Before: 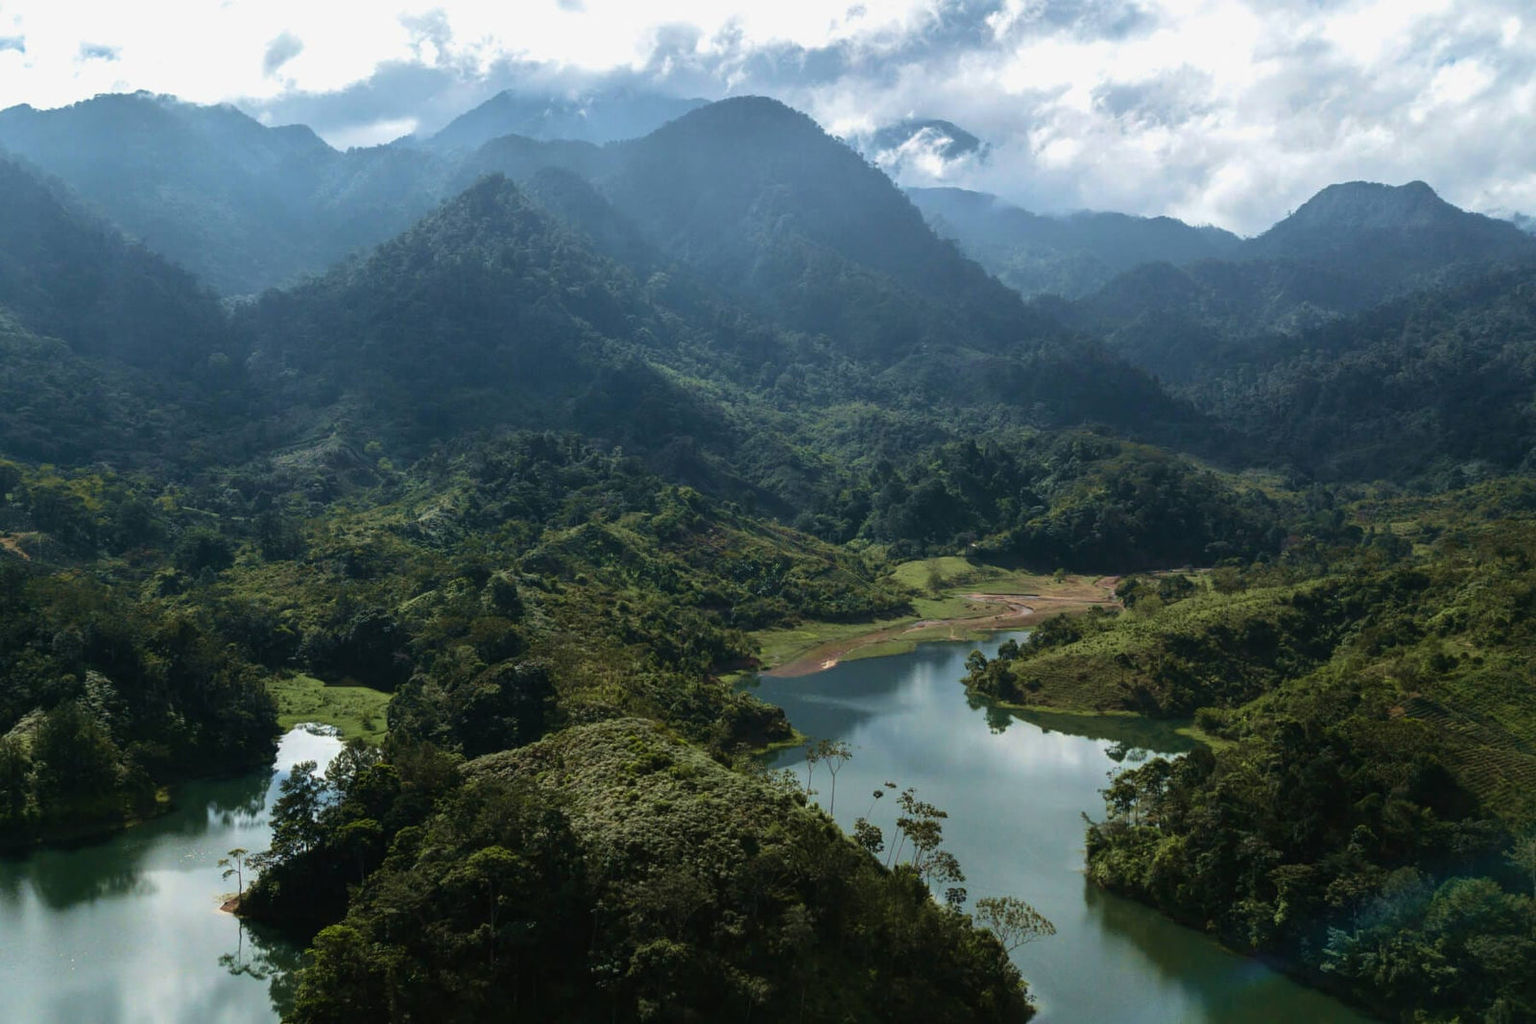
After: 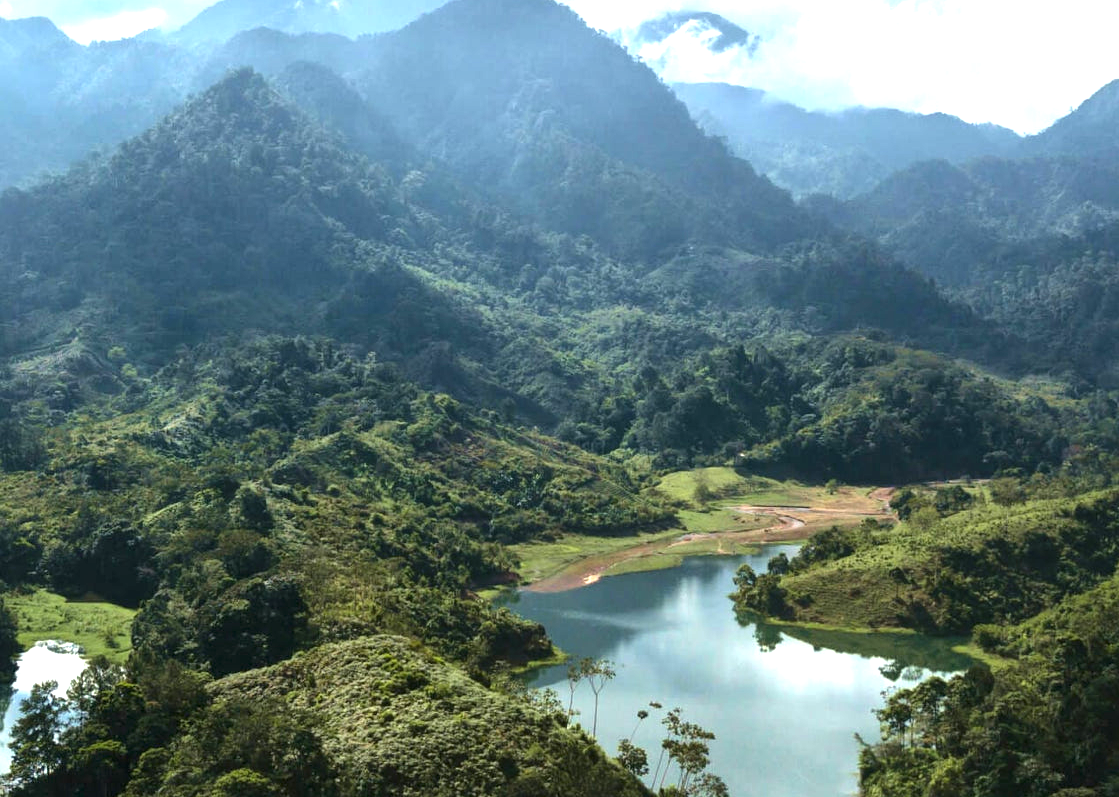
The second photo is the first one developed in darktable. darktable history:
local contrast: mode bilateral grid, contrast 20, coarseness 50, detail 132%, midtone range 0.2
white balance: emerald 1
crop and rotate: left 17.046%, top 10.659%, right 12.989%, bottom 14.553%
color zones: curves: ch1 [(0, 0.523) (0.143, 0.545) (0.286, 0.52) (0.429, 0.506) (0.571, 0.503) (0.714, 0.503) (0.857, 0.508) (1, 0.523)]
vibrance: vibrance 0%
exposure: black level correction 0, exposure 1.1 EV, compensate exposure bias true, compensate highlight preservation false
